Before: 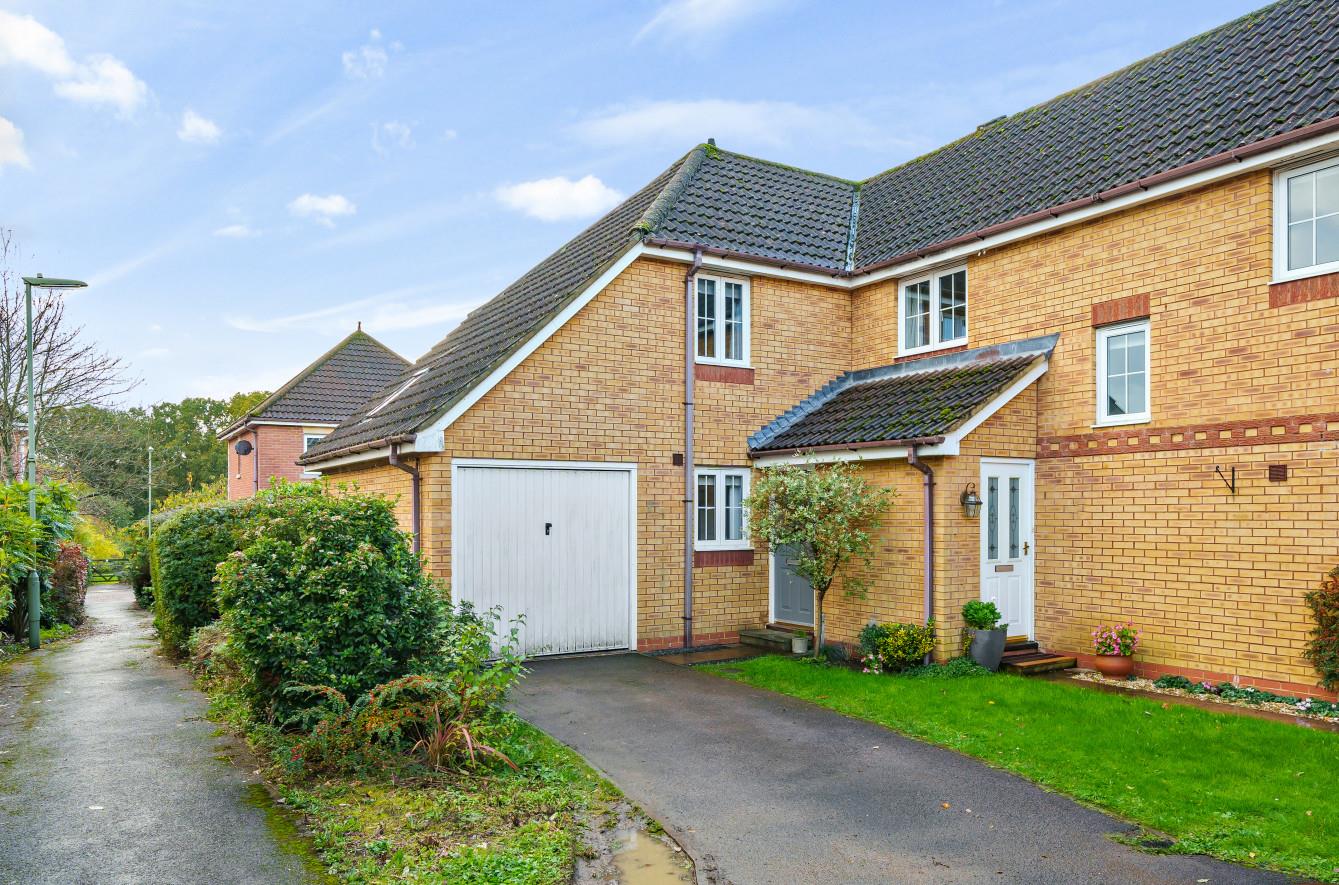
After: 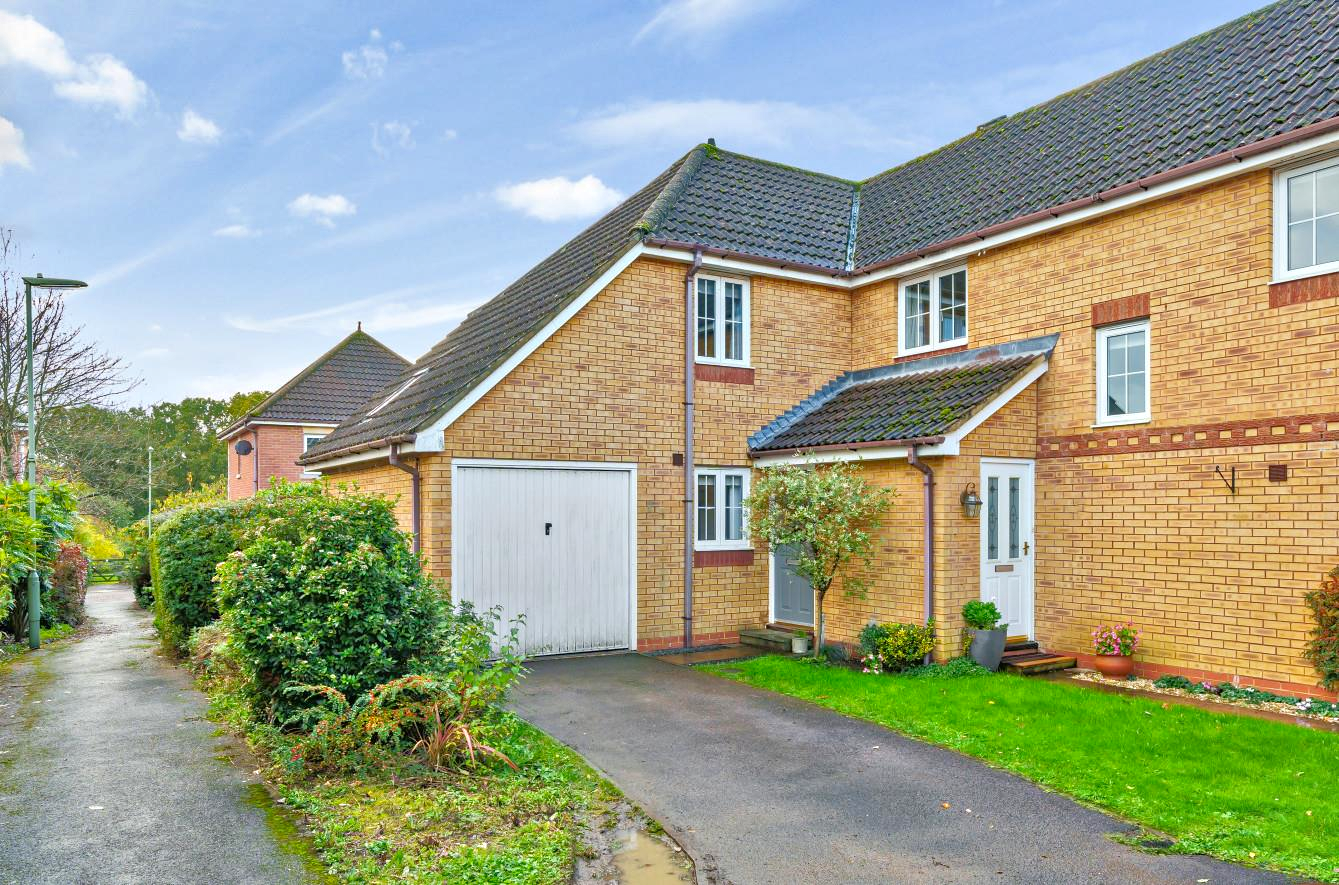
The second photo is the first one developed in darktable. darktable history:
shadows and highlights: radius 264.75, soften with gaussian
tone equalizer: -7 EV 0.15 EV, -6 EV 0.6 EV, -5 EV 1.15 EV, -4 EV 1.33 EV, -3 EV 1.15 EV, -2 EV 0.6 EV, -1 EV 0.15 EV, mask exposure compensation -0.5 EV
